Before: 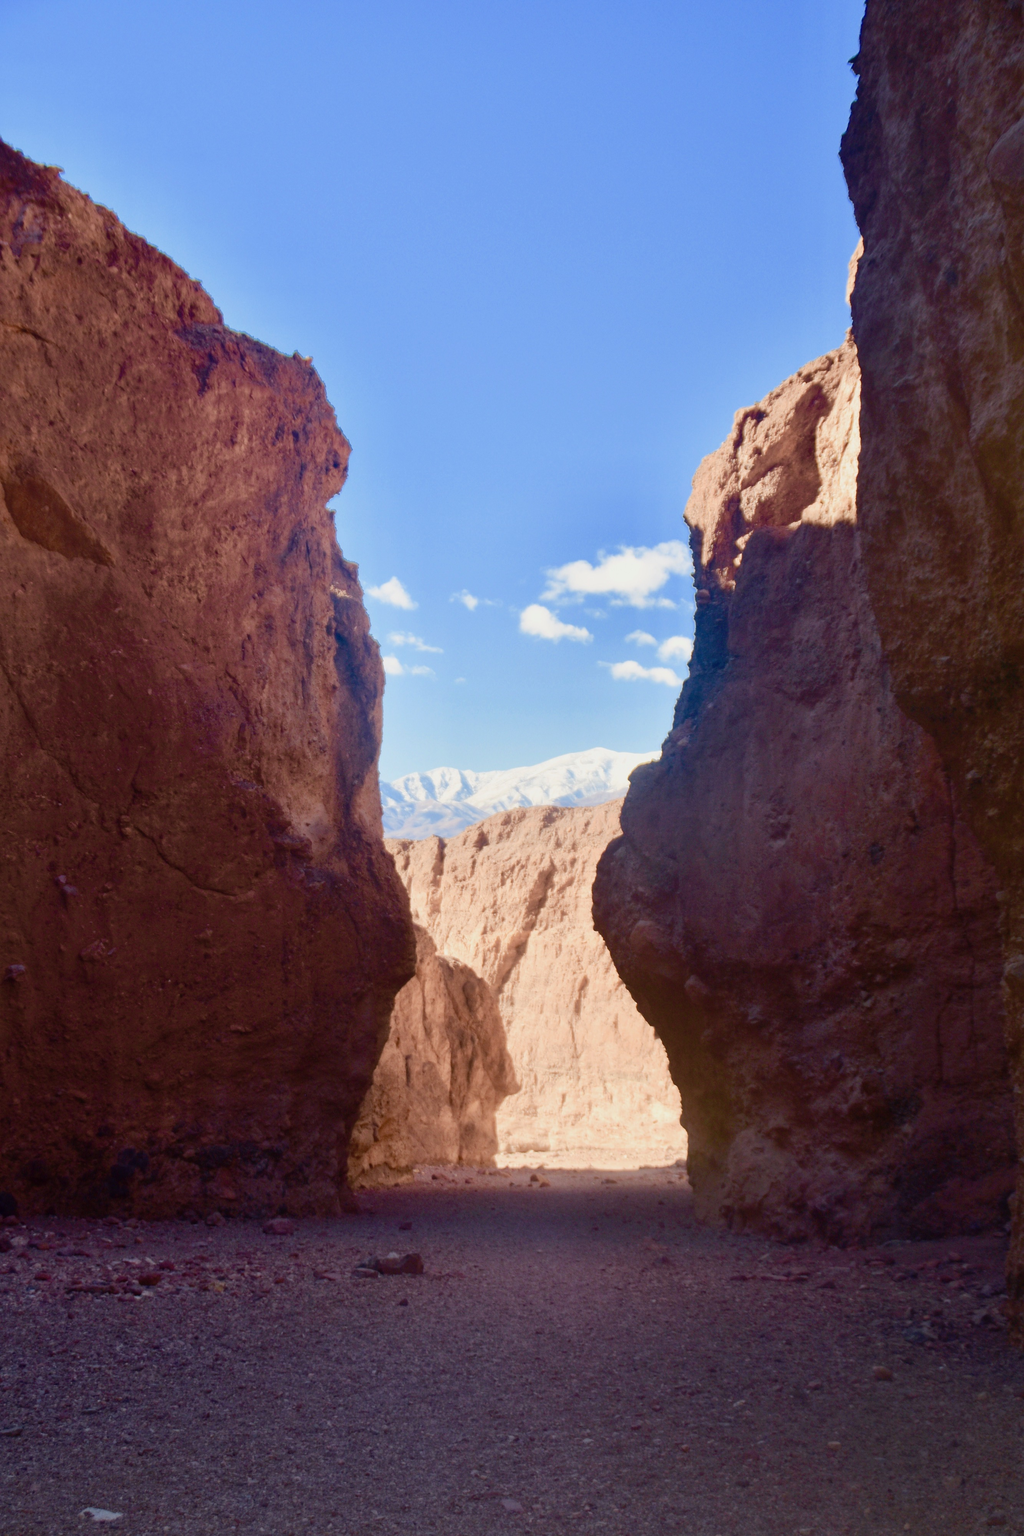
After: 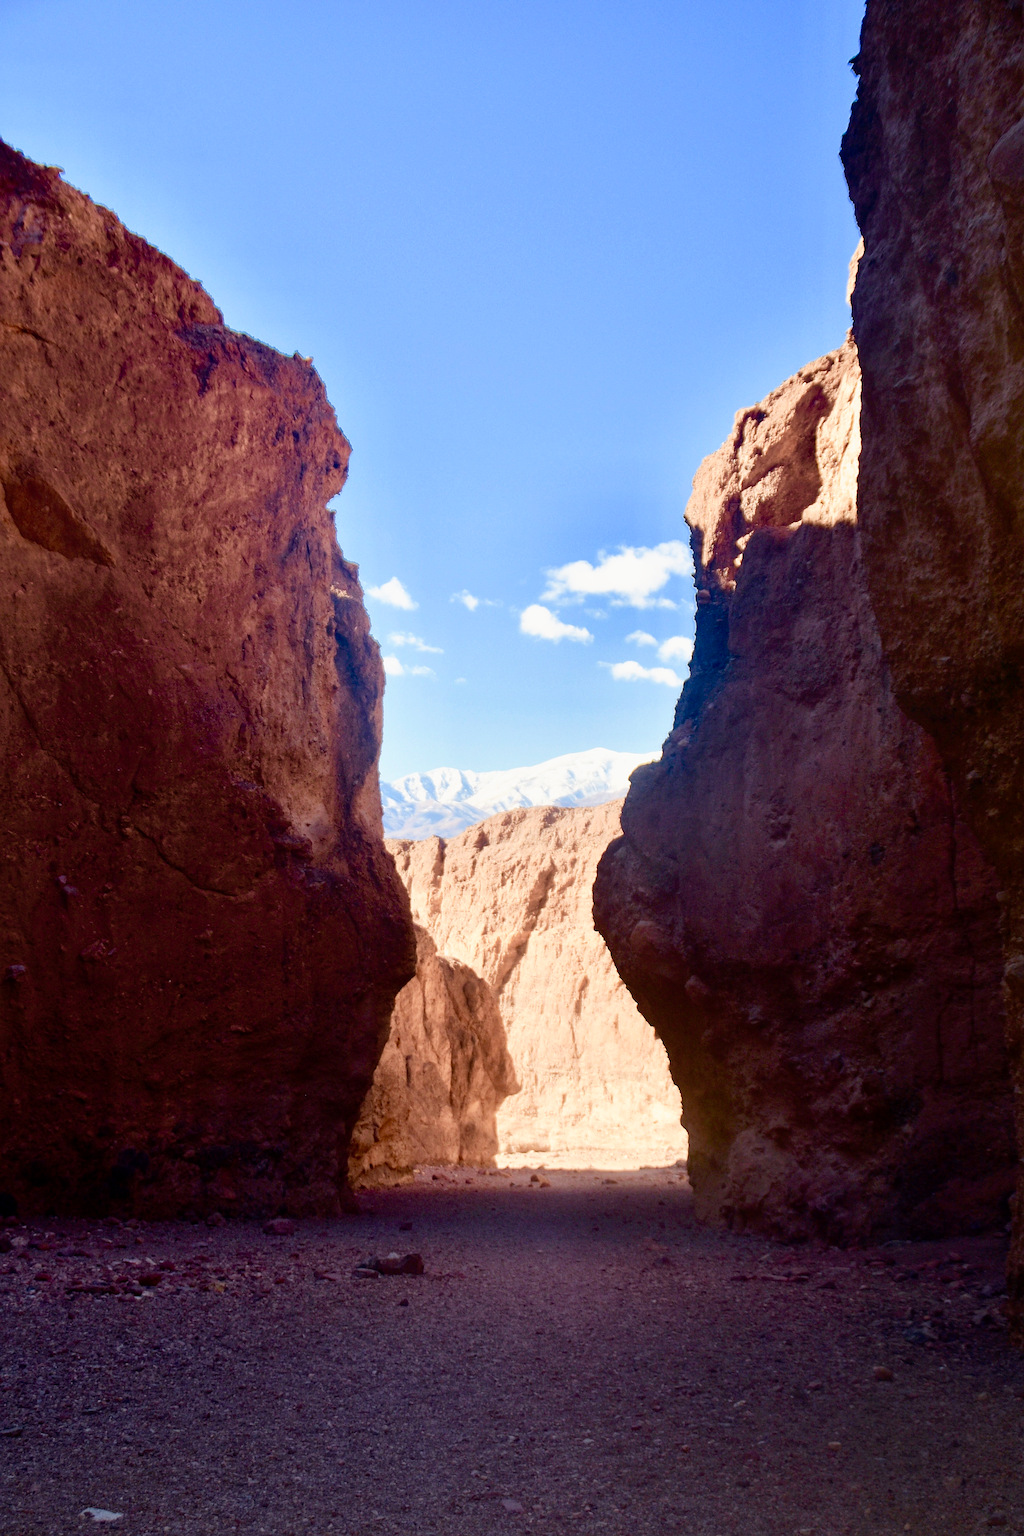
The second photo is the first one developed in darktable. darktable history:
sharpen: on, module defaults
tone curve: curves: ch0 [(0, 0) (0.003, 0.001) (0.011, 0.005) (0.025, 0.011) (0.044, 0.02) (0.069, 0.031) (0.1, 0.045) (0.136, 0.078) (0.177, 0.124) (0.224, 0.18) (0.277, 0.245) (0.335, 0.315) (0.399, 0.393) (0.468, 0.477) (0.543, 0.569) (0.623, 0.666) (0.709, 0.771) (0.801, 0.871) (0.898, 0.965) (1, 1)], preserve colors none
